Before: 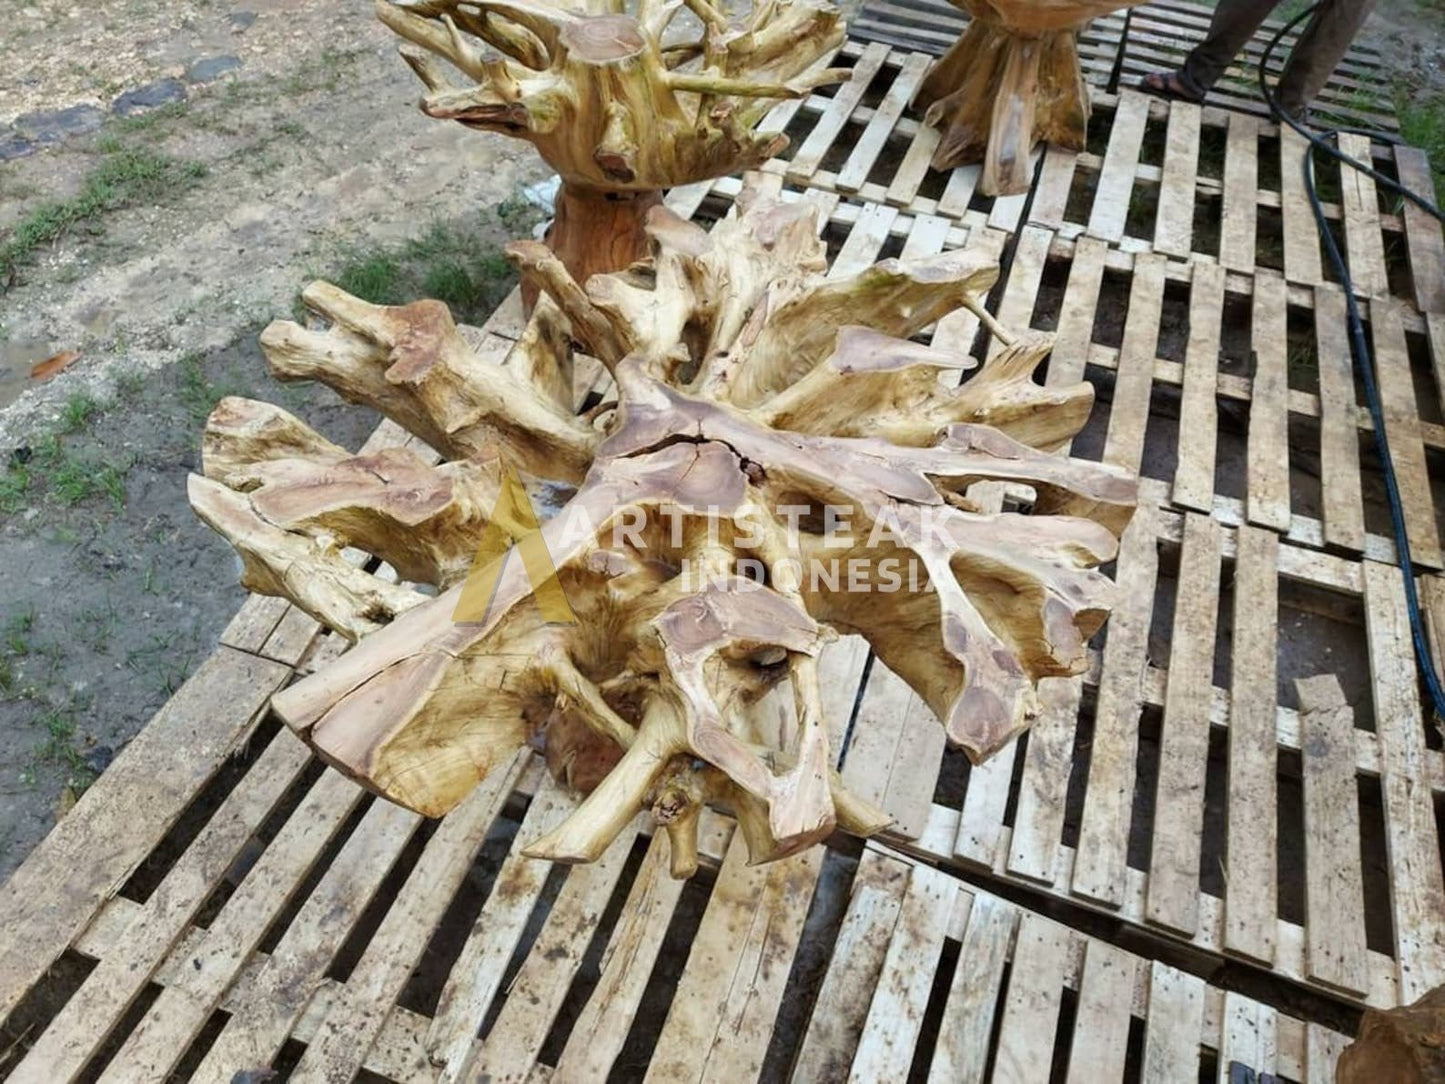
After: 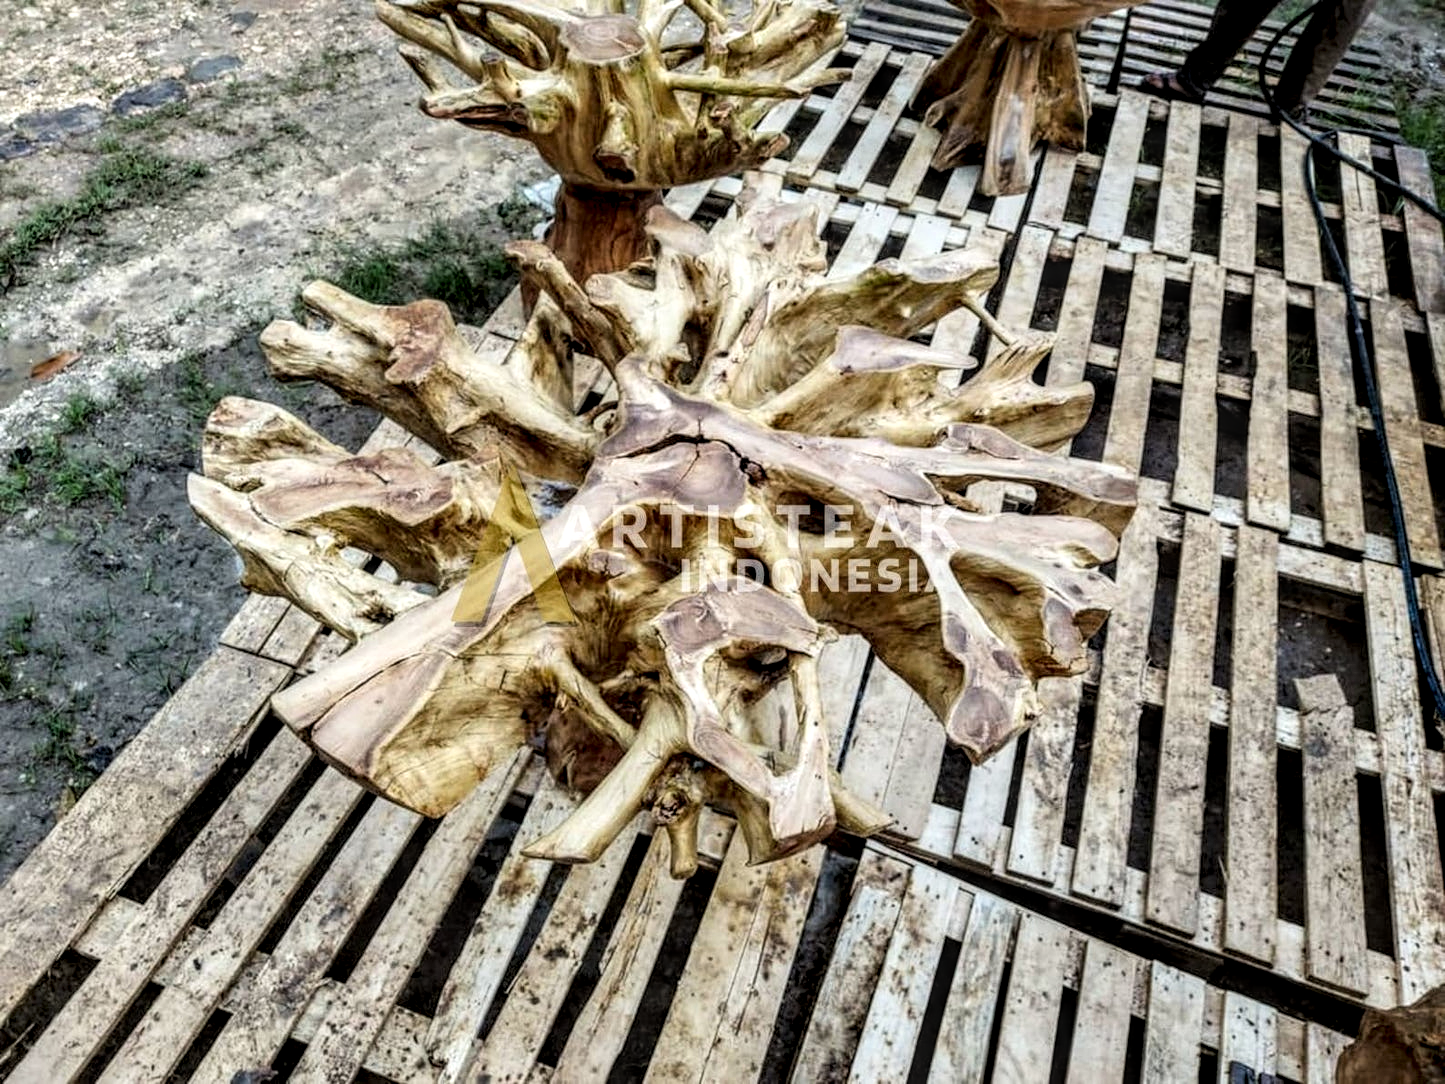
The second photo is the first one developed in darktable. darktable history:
local contrast: highlights 12%, shadows 38%, detail 183%, midtone range 0.471
filmic rgb: black relative exposure -8.07 EV, white relative exposure 3 EV, hardness 5.35, contrast 1.25
